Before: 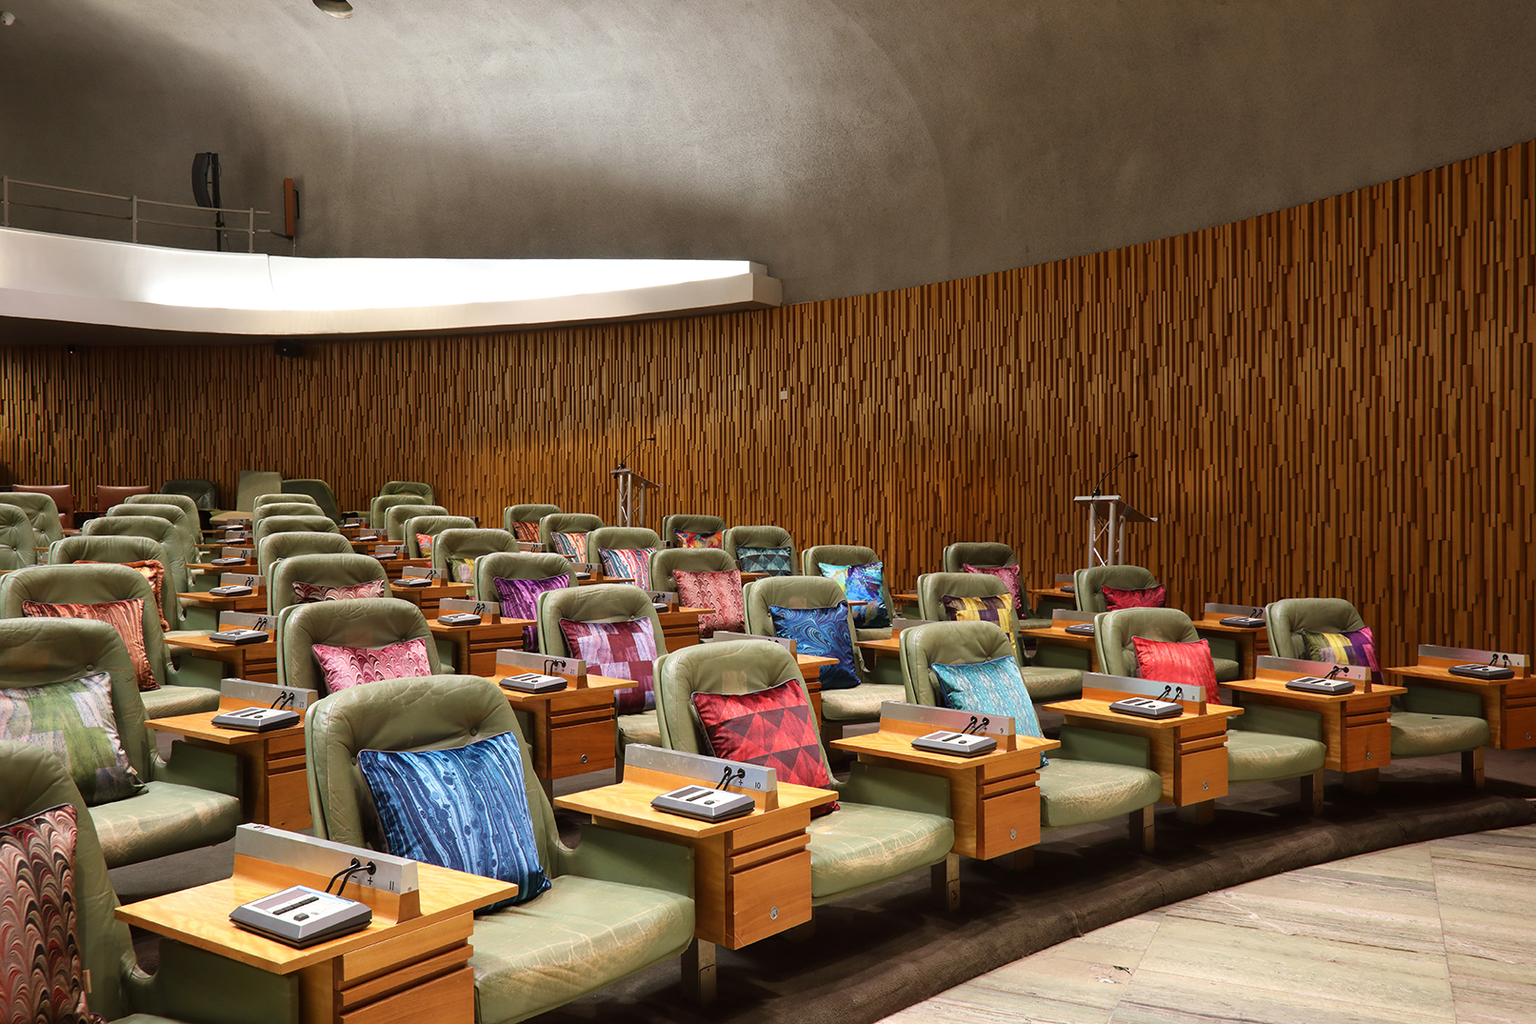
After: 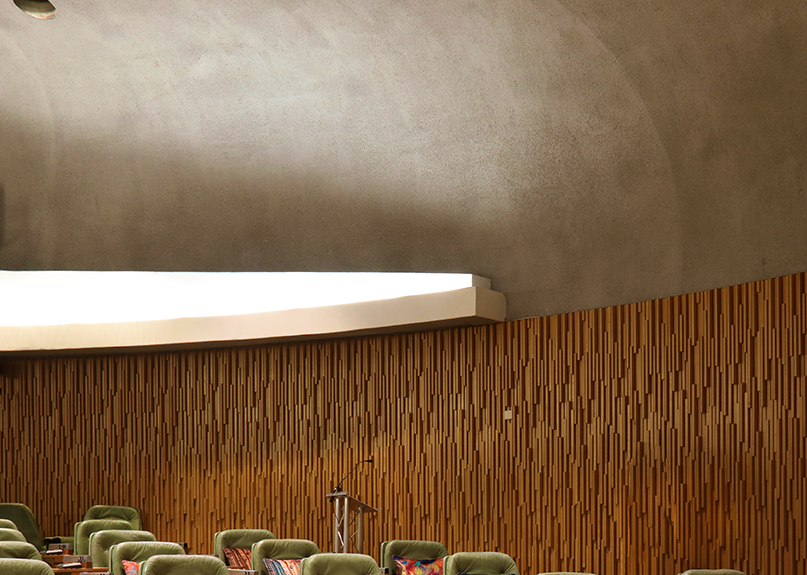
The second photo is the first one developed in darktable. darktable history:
crop: left 19.556%, right 30.401%, bottom 46.458%
velvia: strength 40%
